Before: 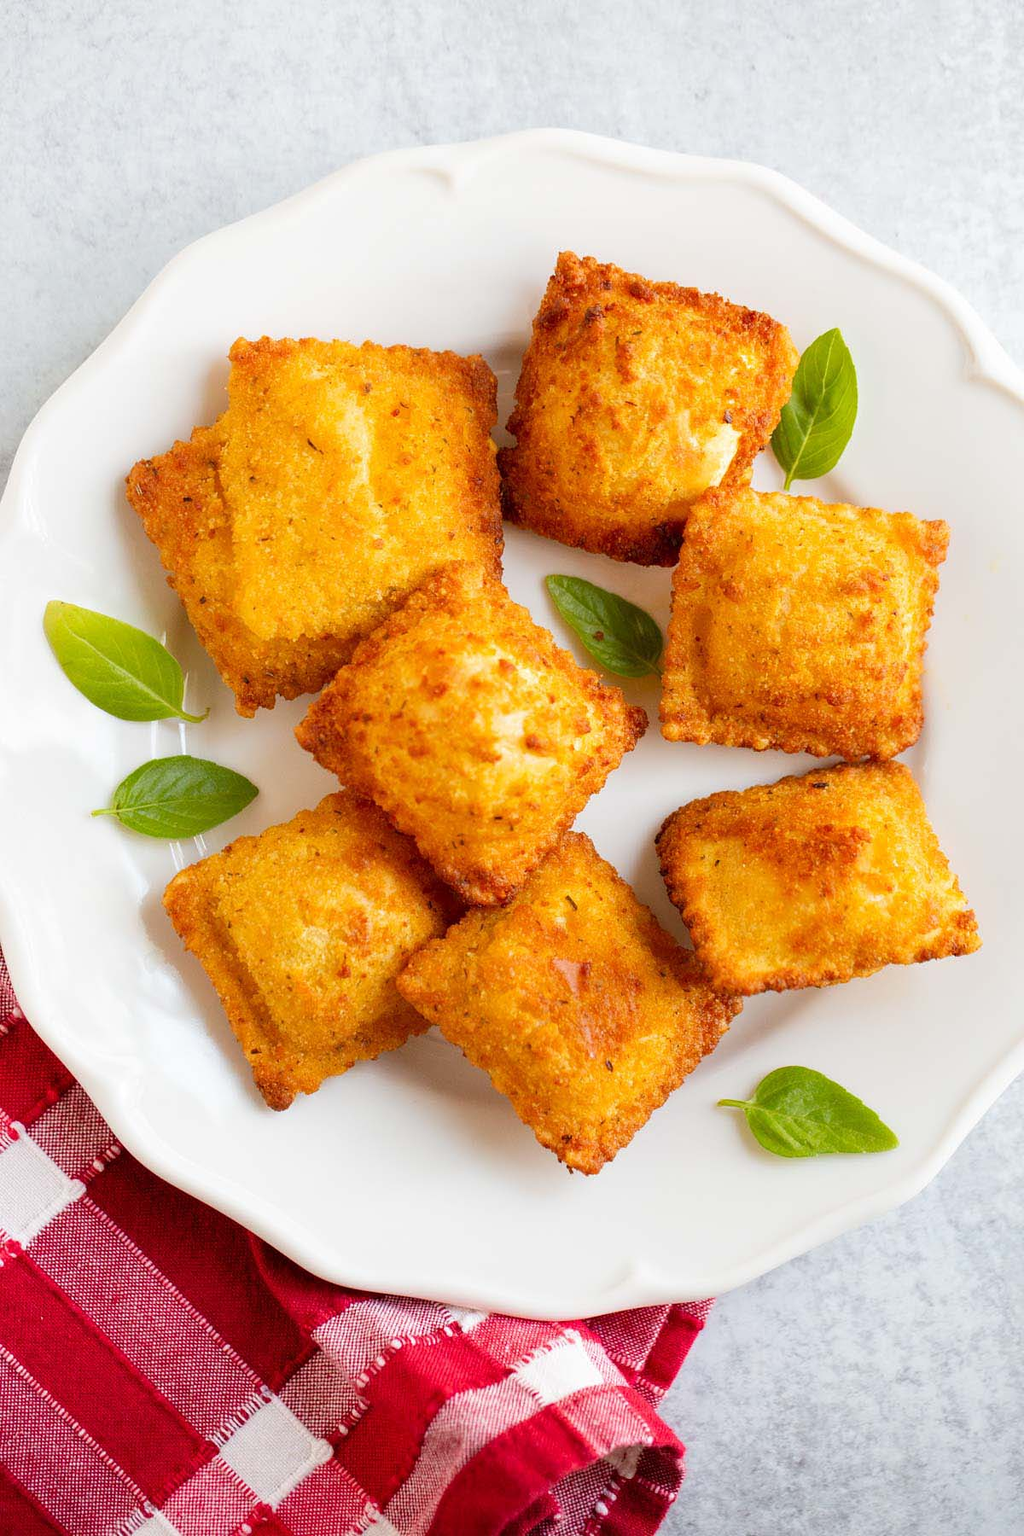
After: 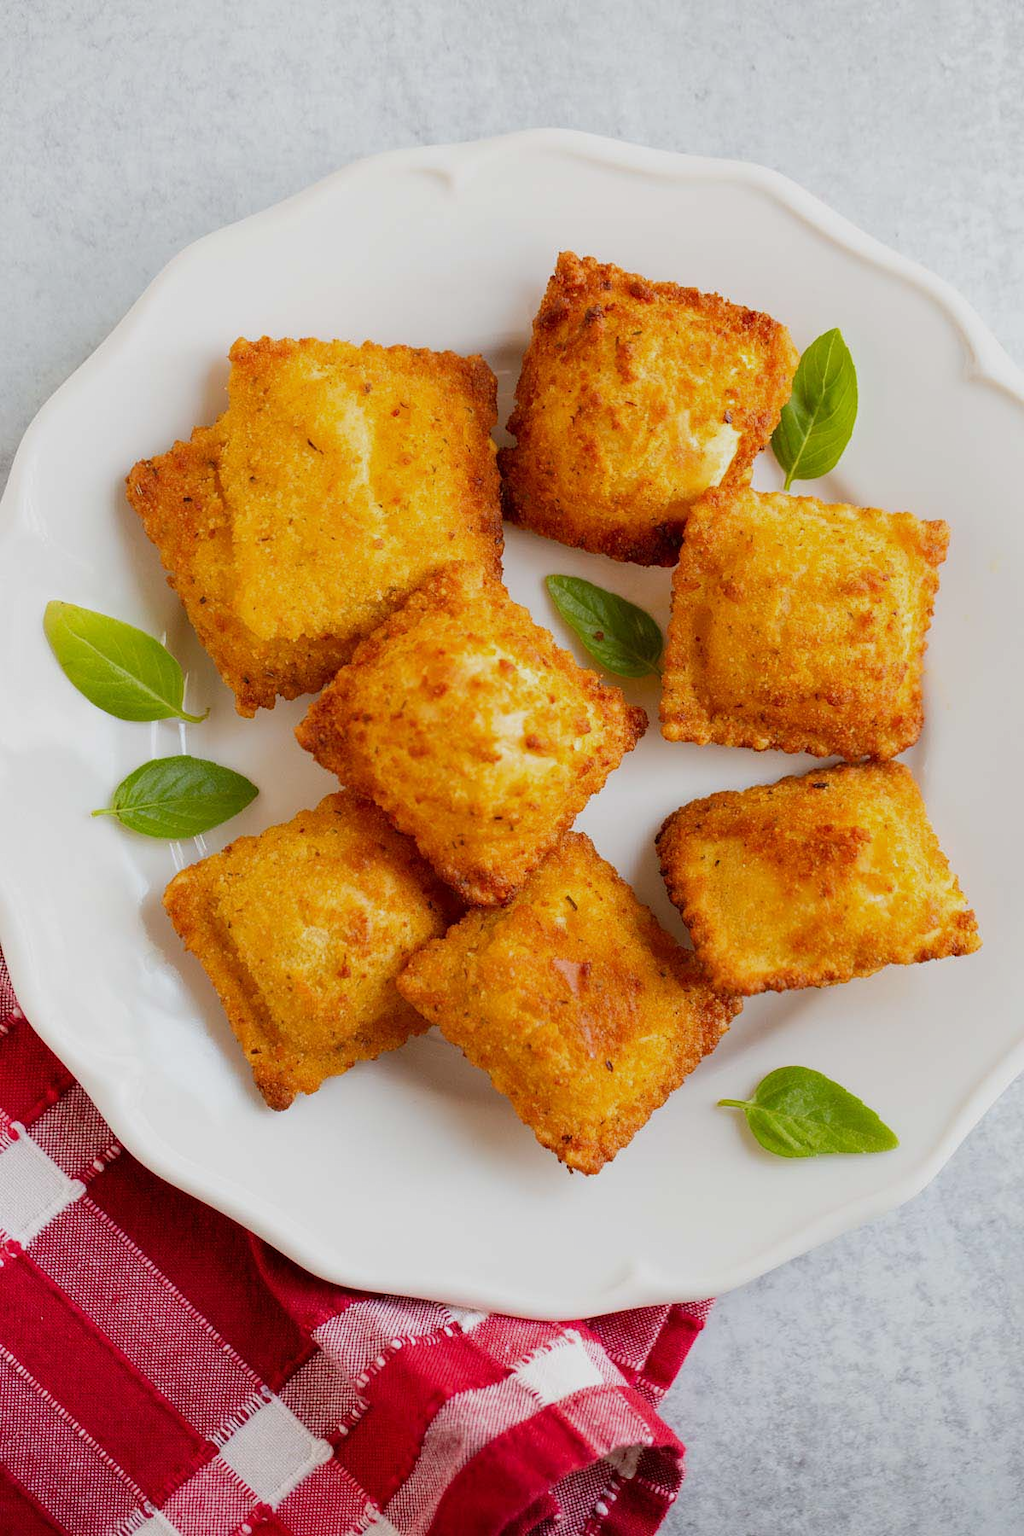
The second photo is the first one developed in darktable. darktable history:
exposure: exposure -0.416 EV, compensate highlight preservation false
